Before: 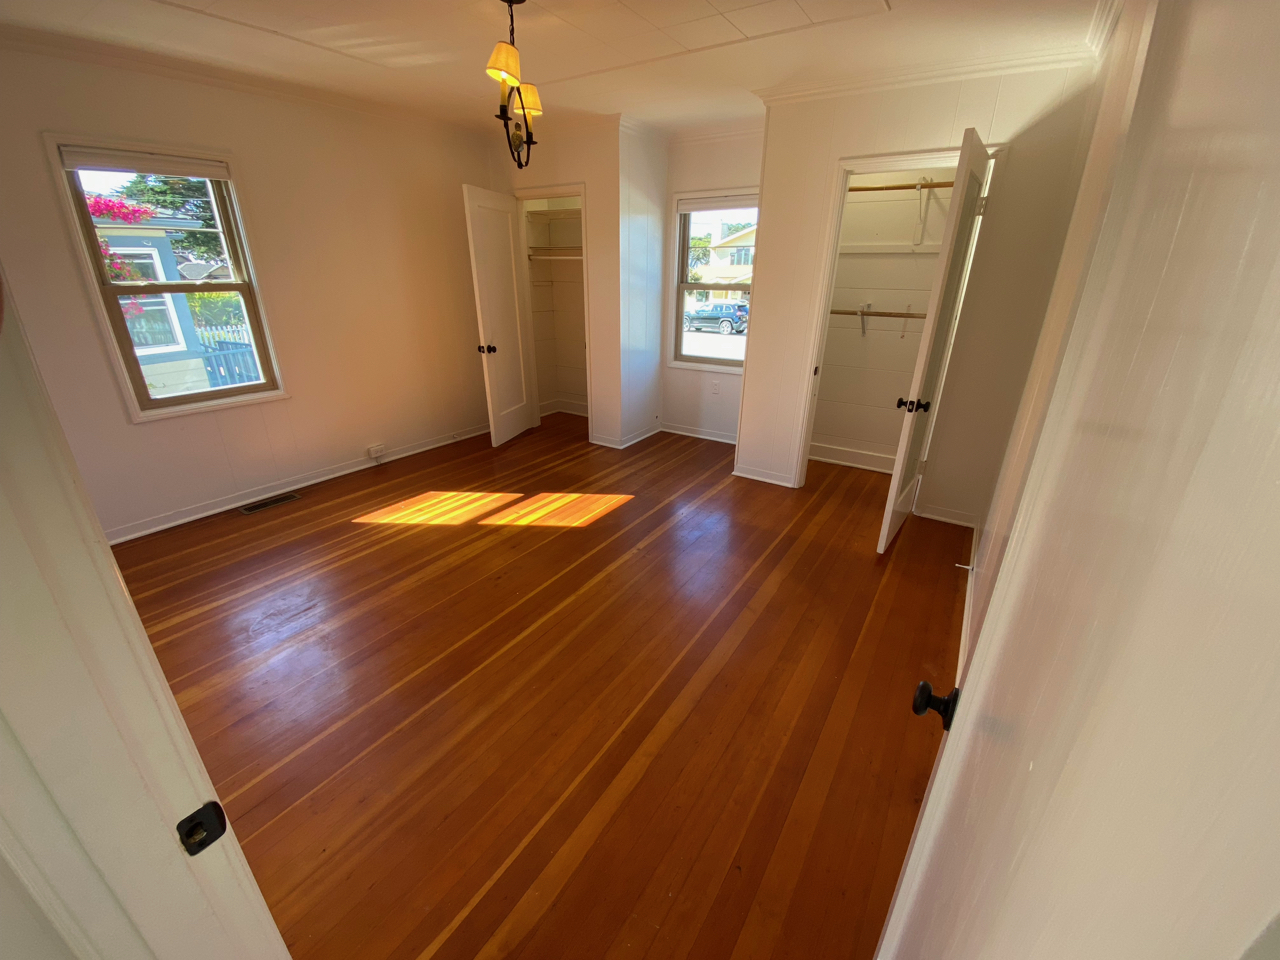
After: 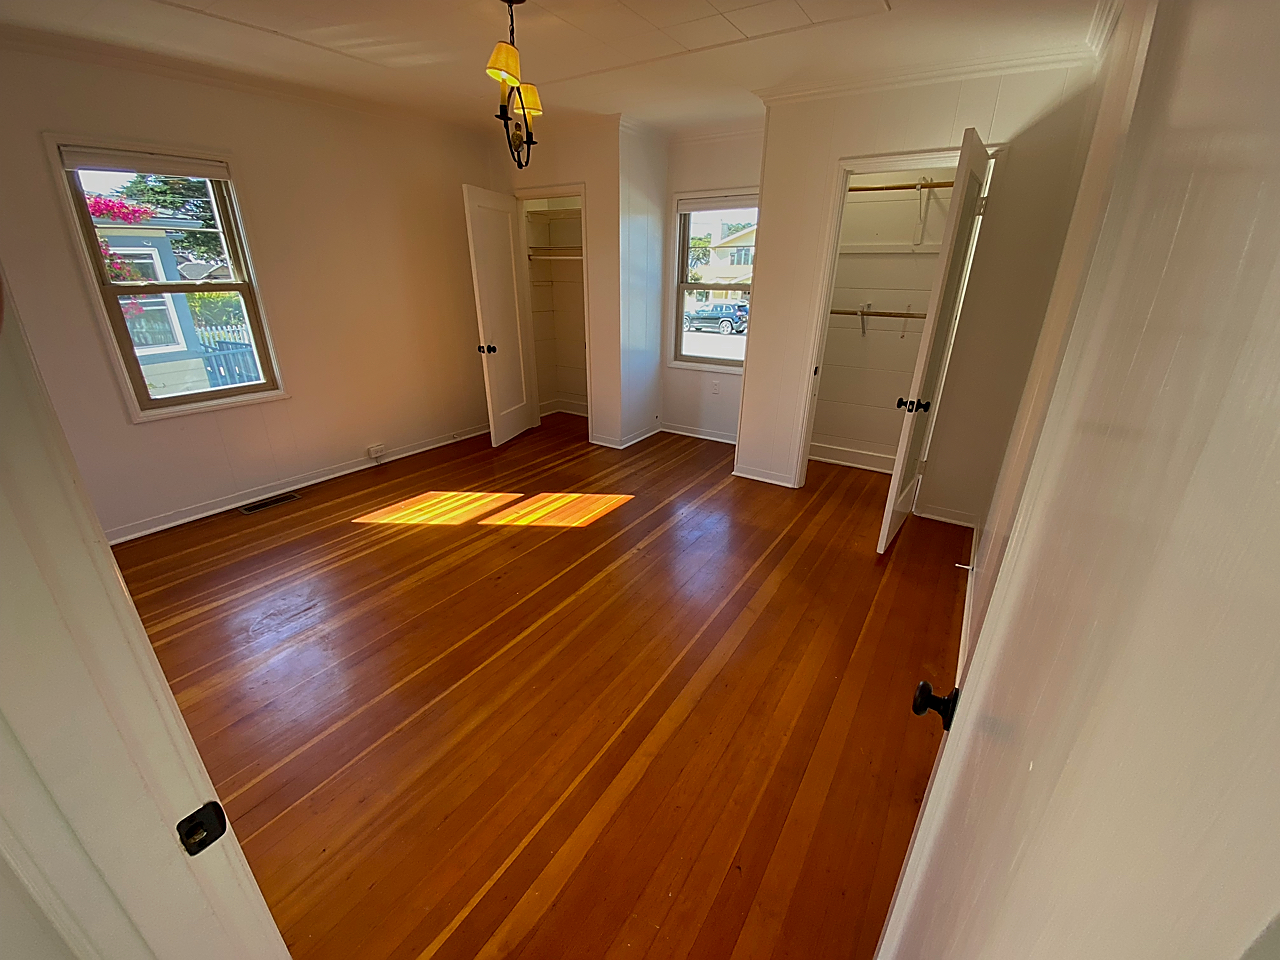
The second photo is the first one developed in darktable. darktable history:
shadows and highlights: soften with gaussian
graduated density: on, module defaults
sharpen: radius 1.4, amount 1.25, threshold 0.7
